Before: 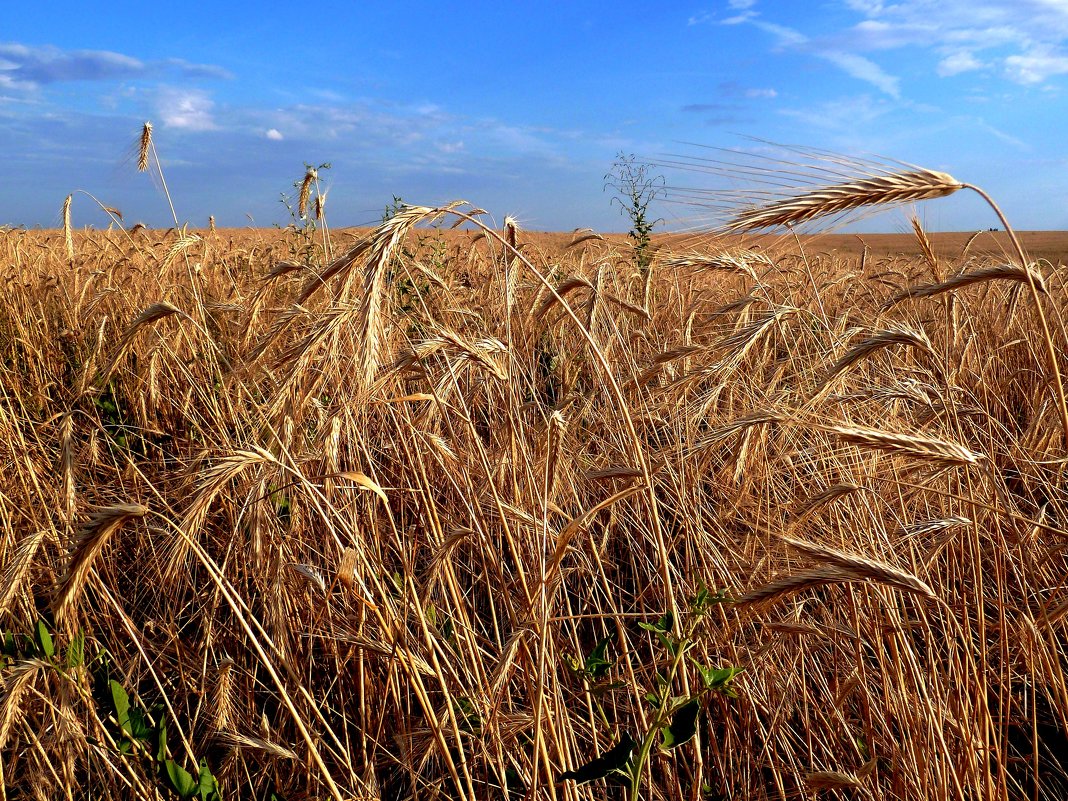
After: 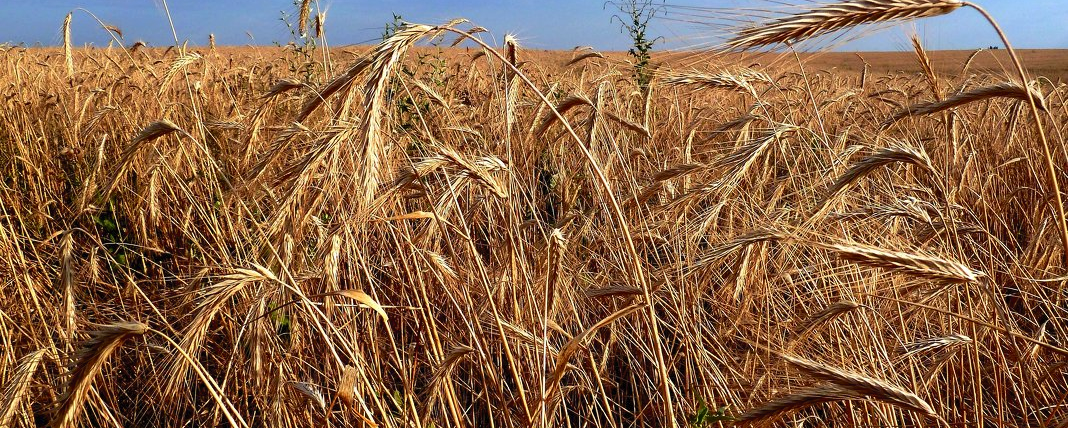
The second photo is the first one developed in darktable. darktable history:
crop and rotate: top 22.822%, bottom 23.649%
tone curve: curves: ch0 [(0, 0) (0.003, 0.005) (0.011, 0.021) (0.025, 0.042) (0.044, 0.065) (0.069, 0.074) (0.1, 0.092) (0.136, 0.123) (0.177, 0.159) (0.224, 0.2) (0.277, 0.252) (0.335, 0.32) (0.399, 0.392) (0.468, 0.468) (0.543, 0.549) (0.623, 0.638) (0.709, 0.721) (0.801, 0.812) (0.898, 0.896) (1, 1)], color space Lab, independent channels, preserve colors none
